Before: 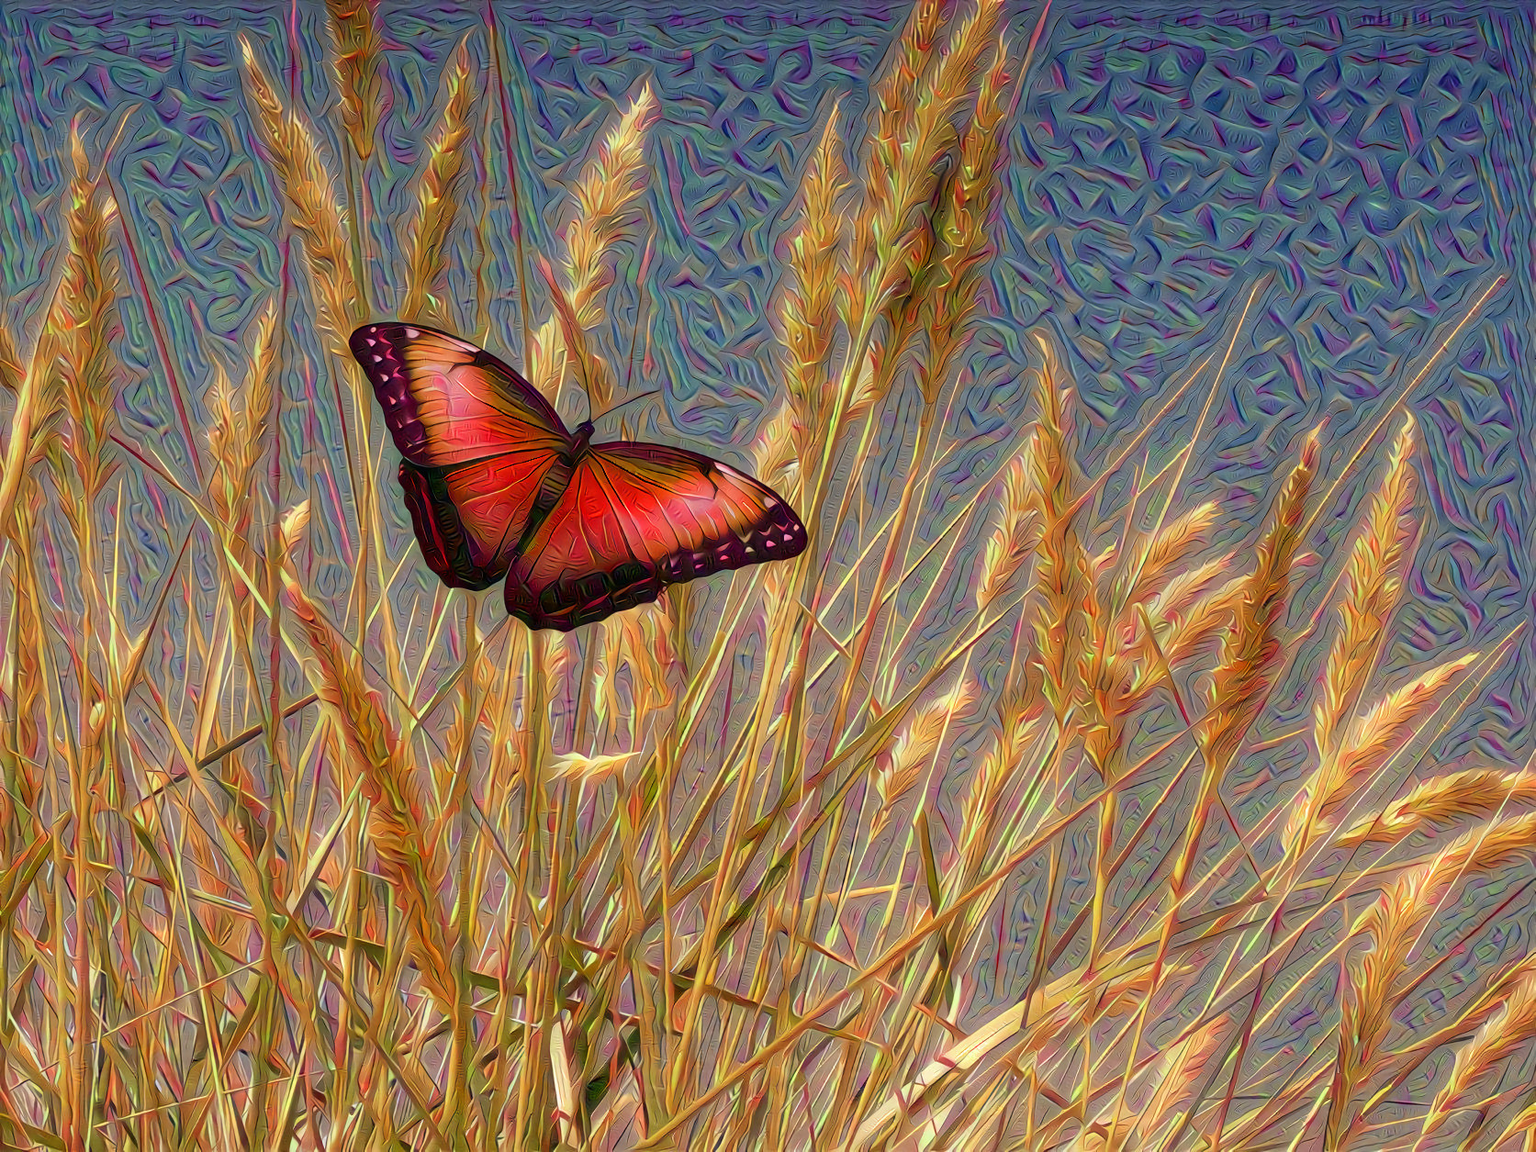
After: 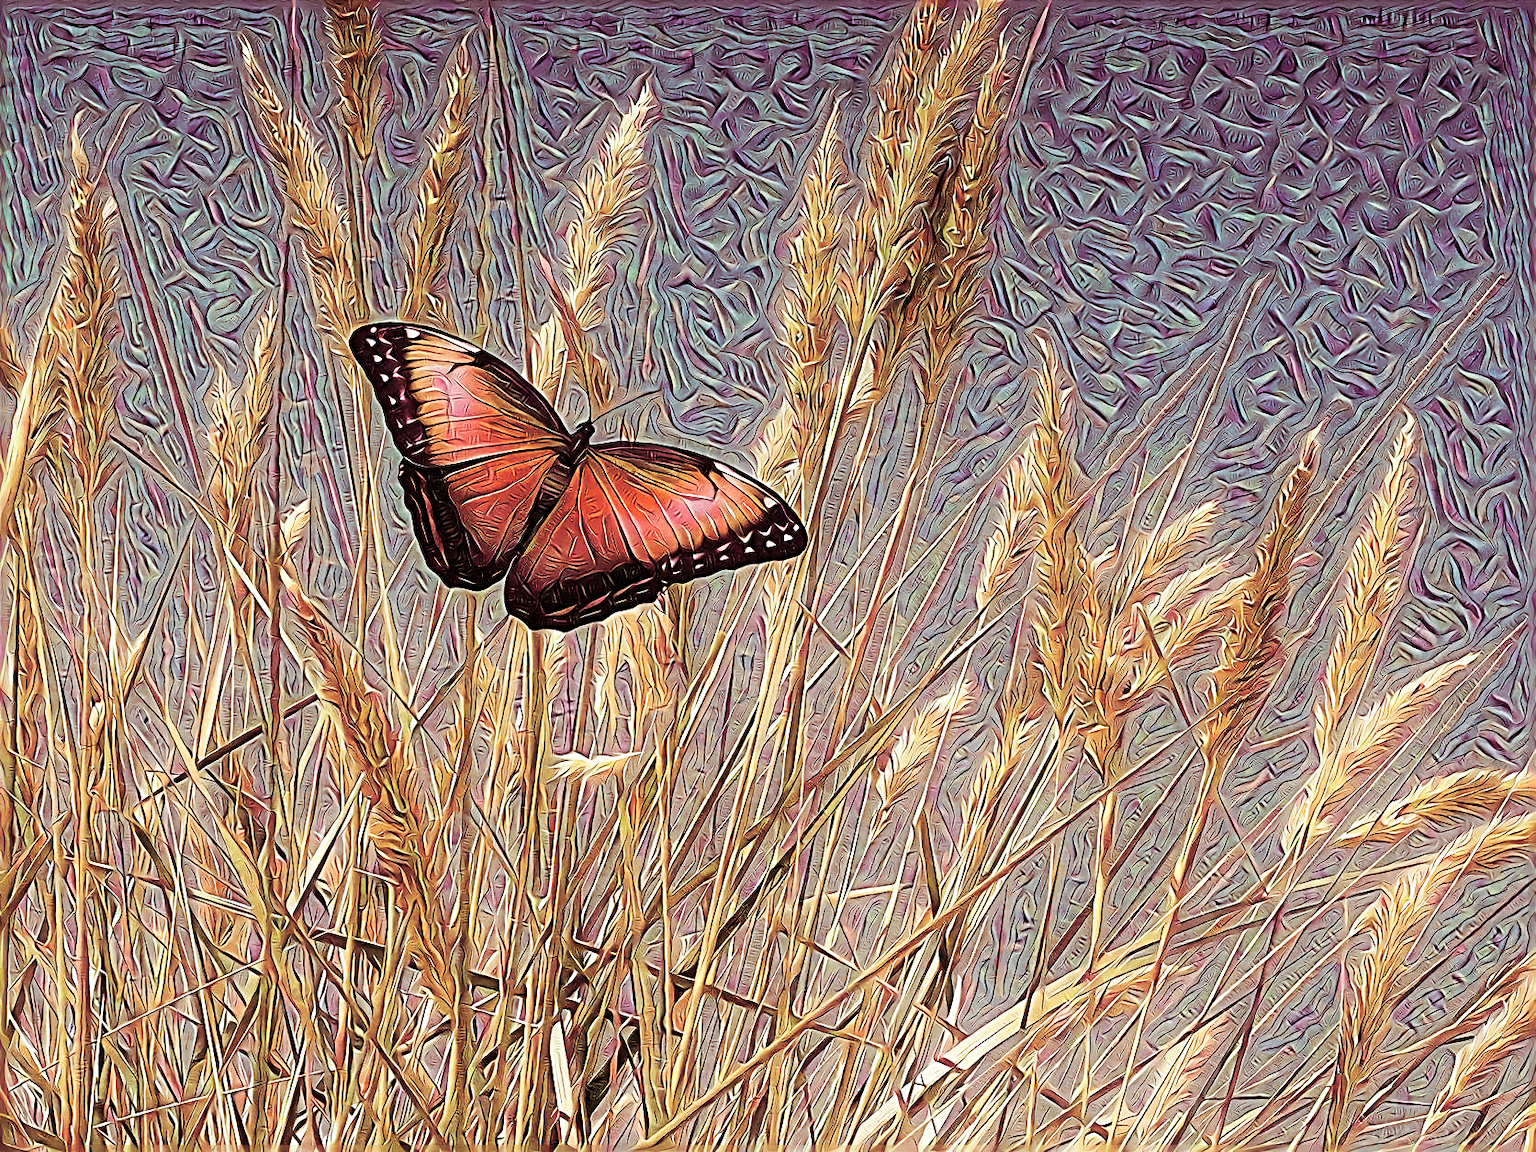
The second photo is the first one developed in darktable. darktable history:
contrast brightness saturation: contrast 0.1, saturation -0.3
base curve: curves: ch0 [(0, 0) (0.032, 0.025) (0.121, 0.166) (0.206, 0.329) (0.605, 0.79) (1, 1)], preserve colors none
split-toning: shadows › hue 360°
sharpen: radius 3.158, amount 1.731
